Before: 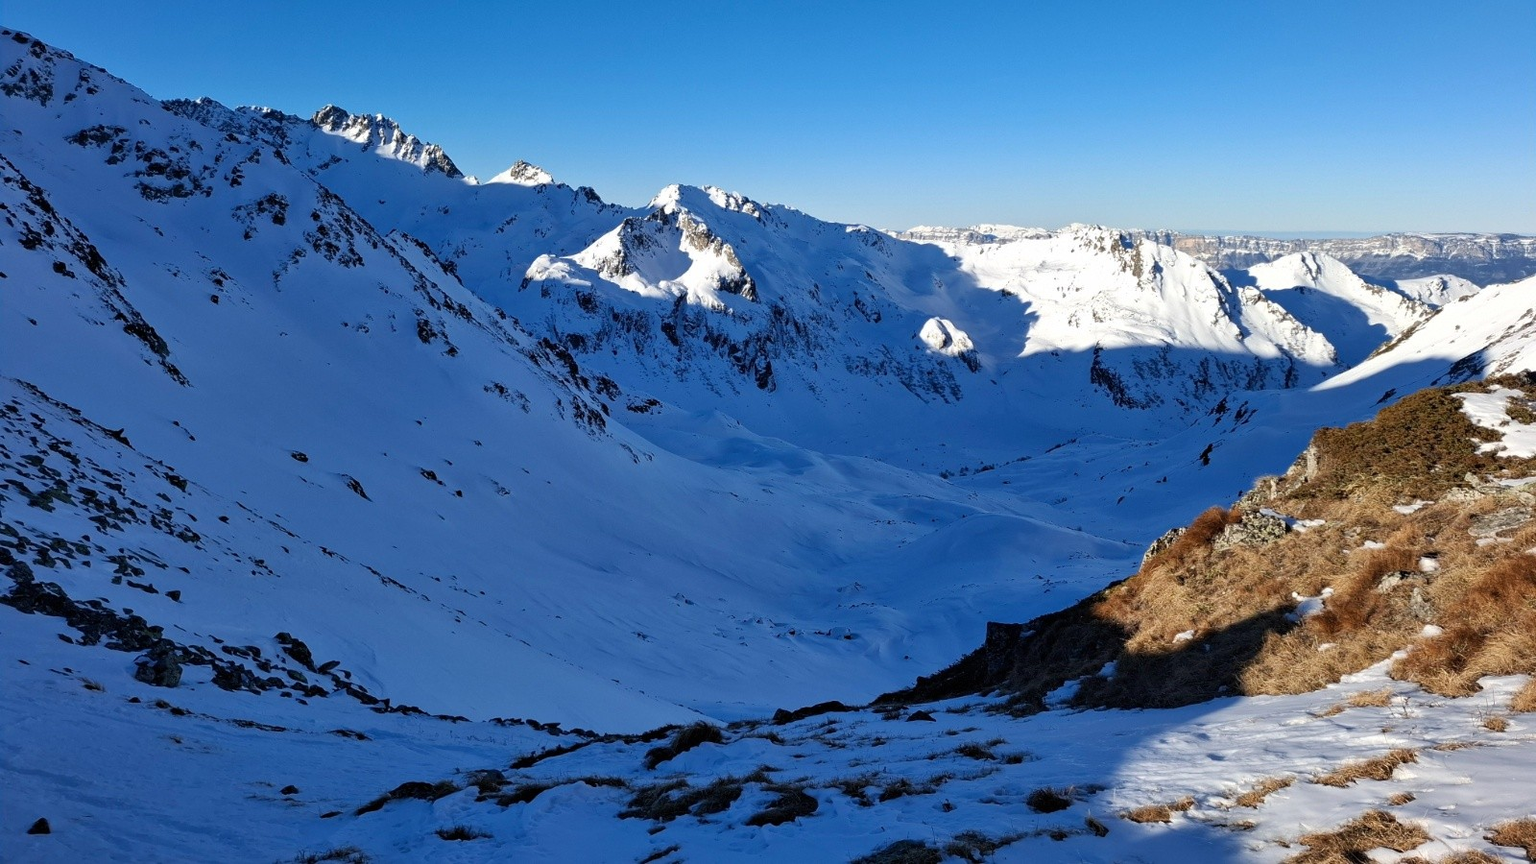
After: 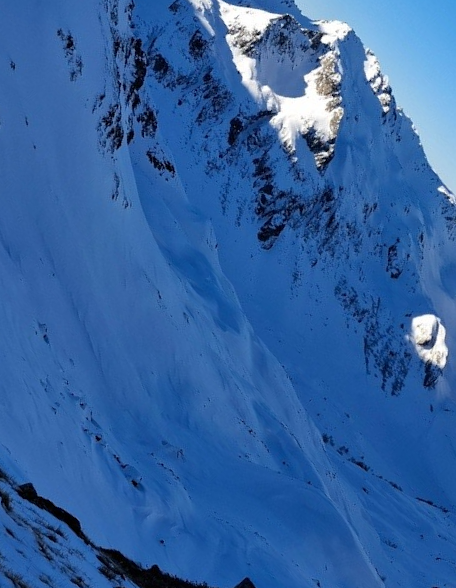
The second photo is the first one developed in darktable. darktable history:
crop and rotate: angle -46.06°, top 16.502%, right 0.844%, bottom 11.692%
